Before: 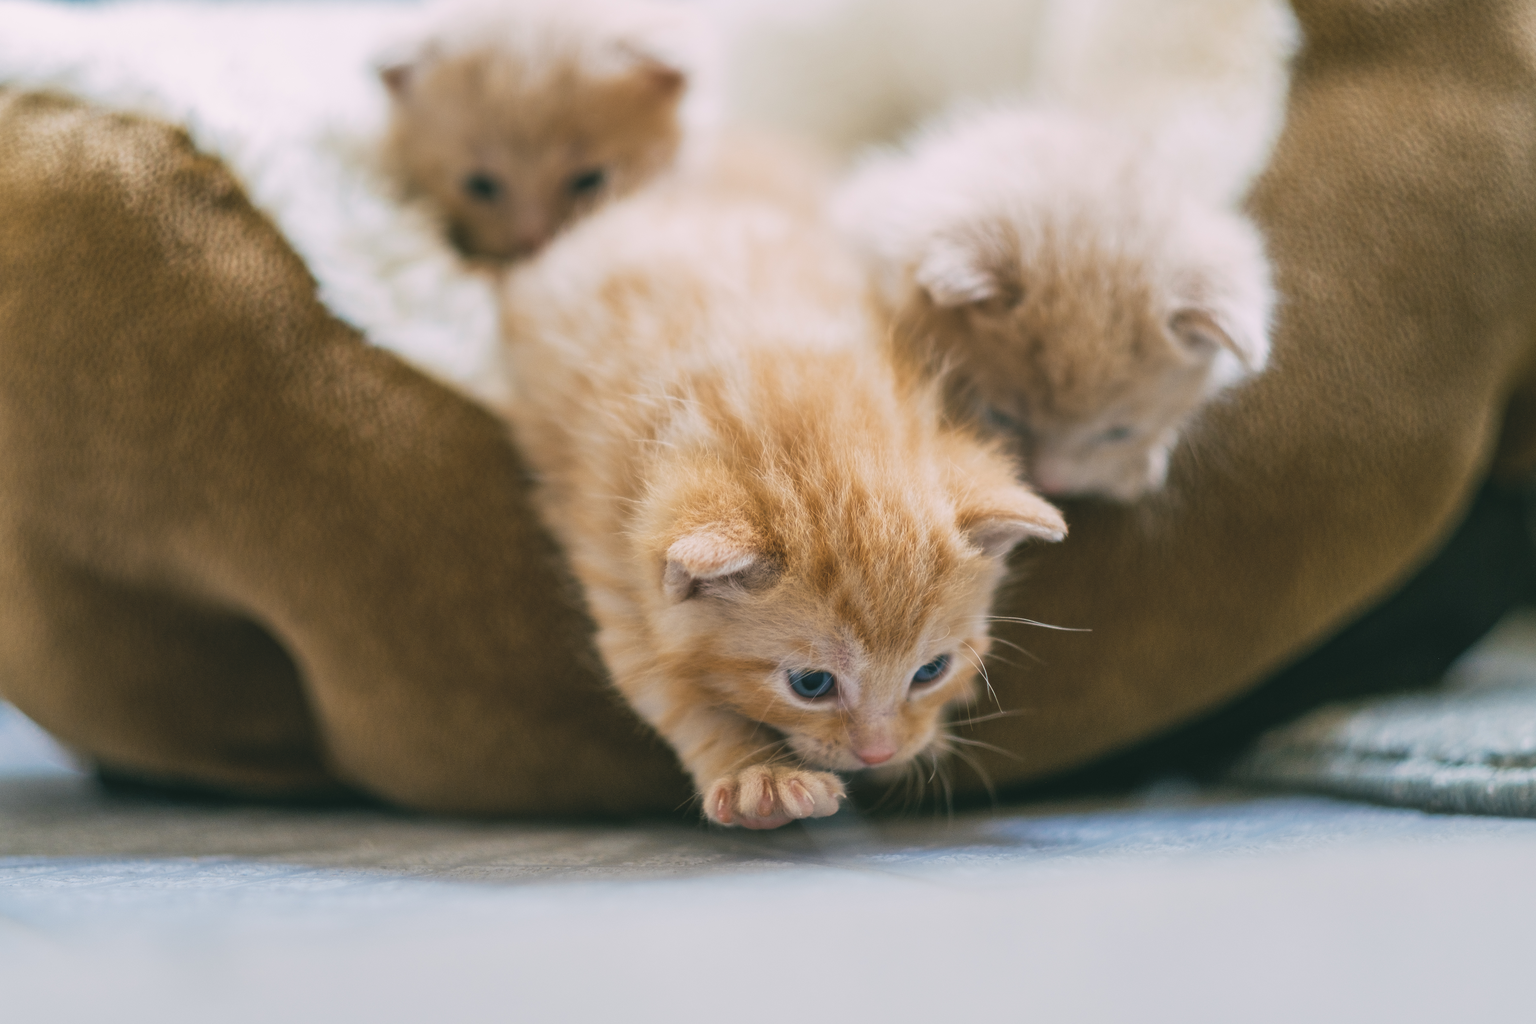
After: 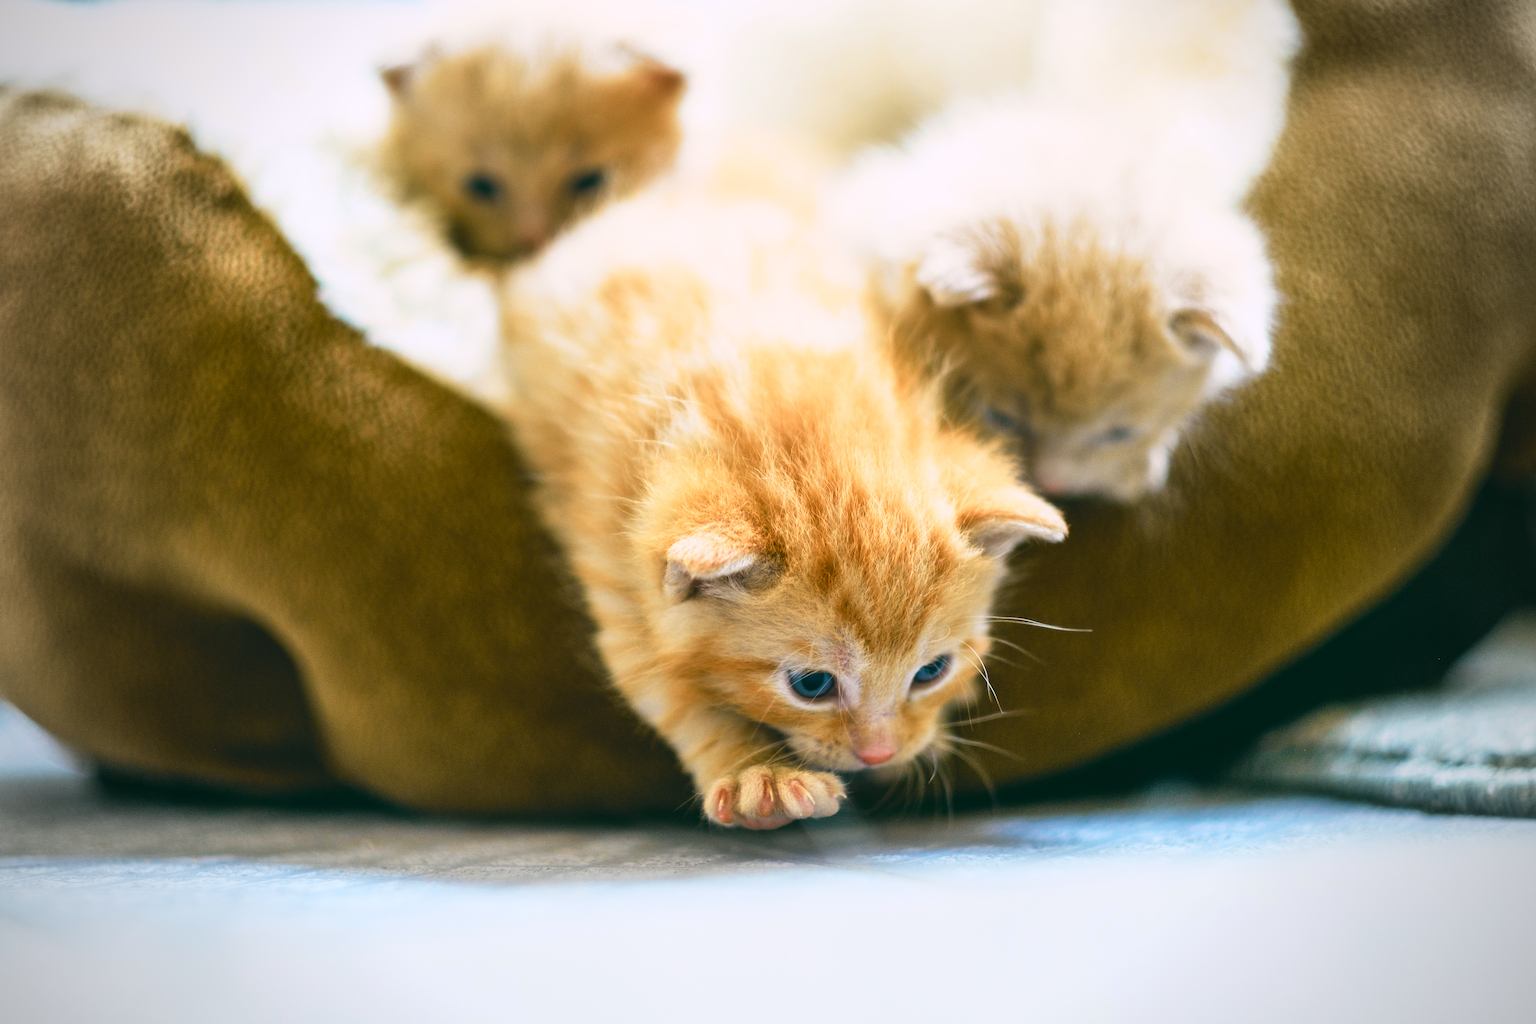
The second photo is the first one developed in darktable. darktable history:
vignetting: fall-off start 74.49%, fall-off radius 65.9%, brightness -0.628, saturation -0.68
tone curve: curves: ch0 [(0, 0.018) (0.162, 0.128) (0.434, 0.478) (0.667, 0.785) (0.819, 0.943) (1, 0.991)]; ch1 [(0, 0) (0.402, 0.36) (0.476, 0.449) (0.506, 0.505) (0.523, 0.518) (0.579, 0.626) (0.641, 0.668) (0.693, 0.745) (0.861, 0.934) (1, 1)]; ch2 [(0, 0) (0.424, 0.388) (0.483, 0.472) (0.503, 0.505) (0.521, 0.519) (0.547, 0.581) (0.582, 0.648) (0.699, 0.759) (0.997, 0.858)], color space Lab, independent channels
